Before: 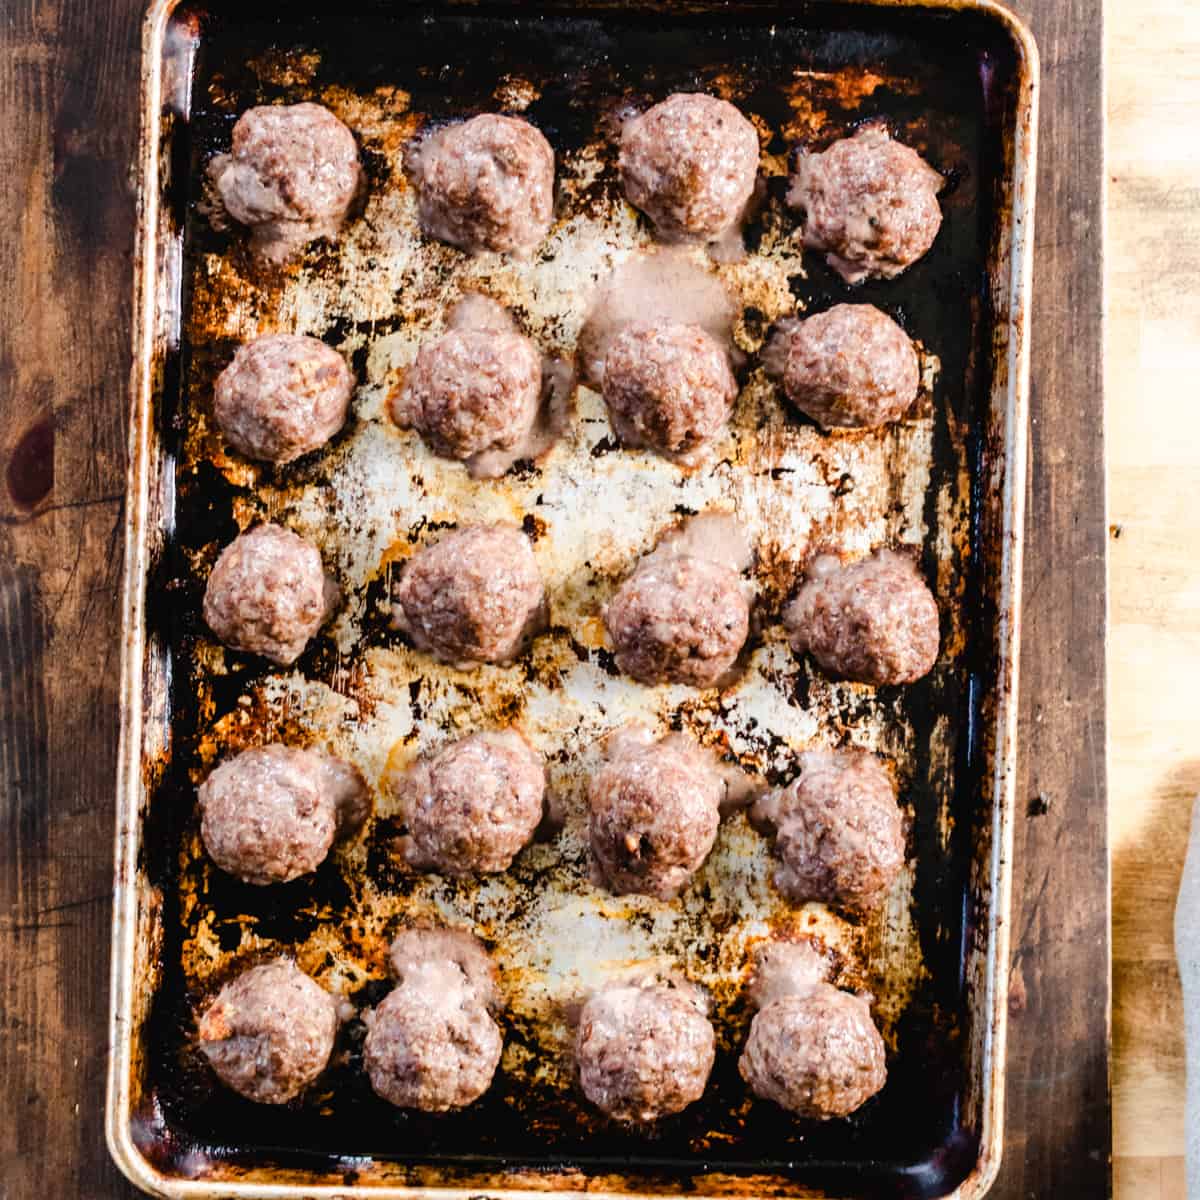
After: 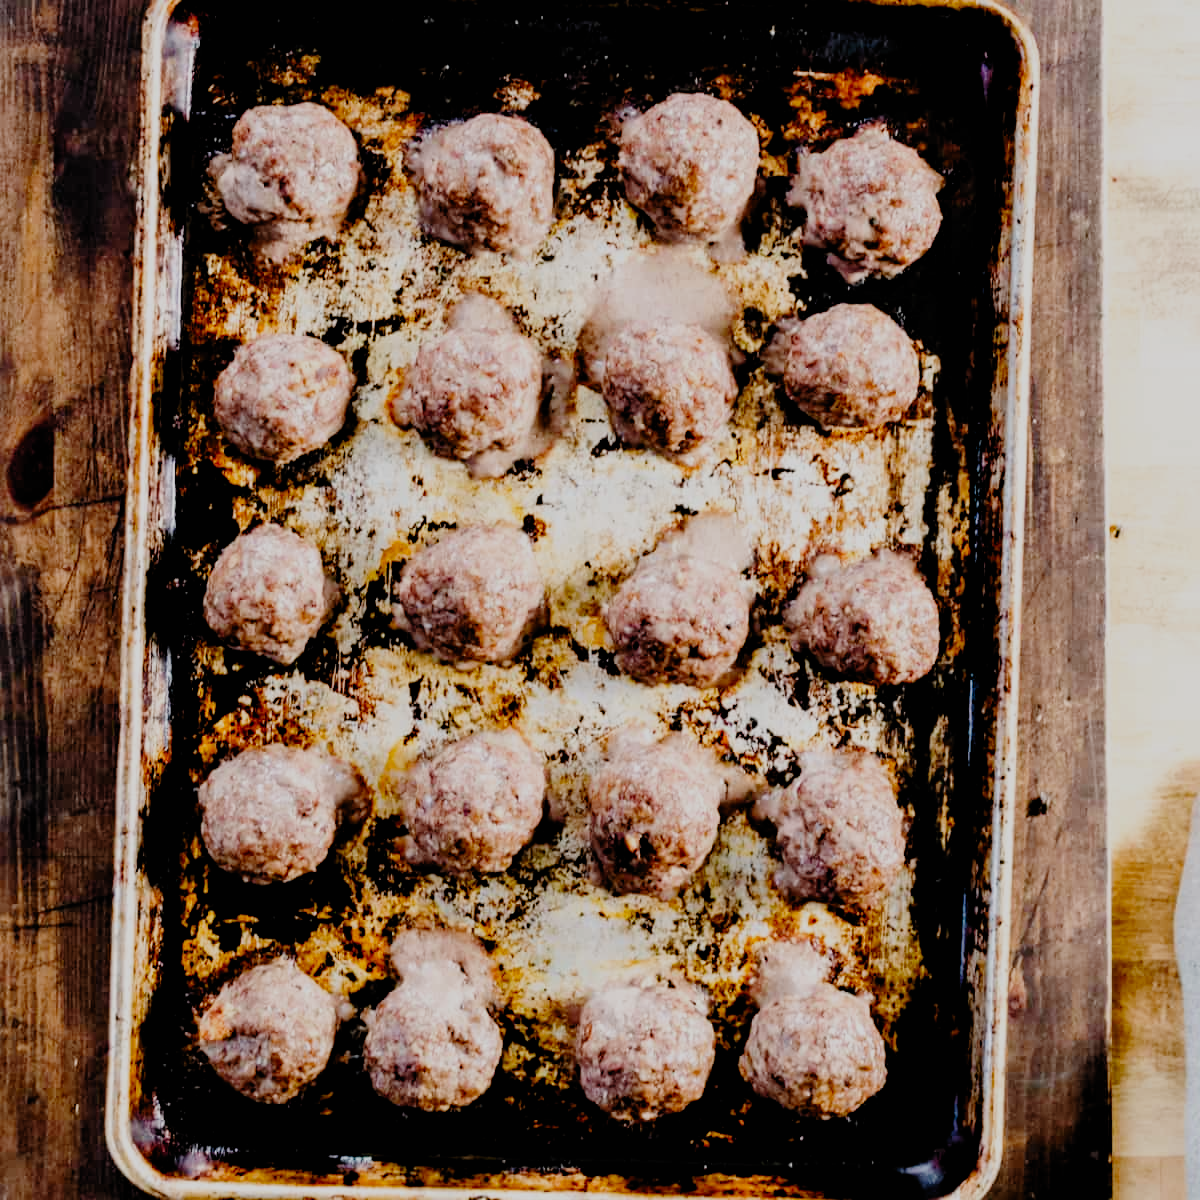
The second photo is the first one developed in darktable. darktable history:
filmic rgb: black relative exposure -4.68 EV, white relative exposure 4.79 EV, hardness 2.36, latitude 36.67%, contrast 1.042, highlights saturation mix 0.714%, shadows ↔ highlights balance 1.27%, preserve chrominance no, color science v5 (2021), contrast in shadows safe, contrast in highlights safe
